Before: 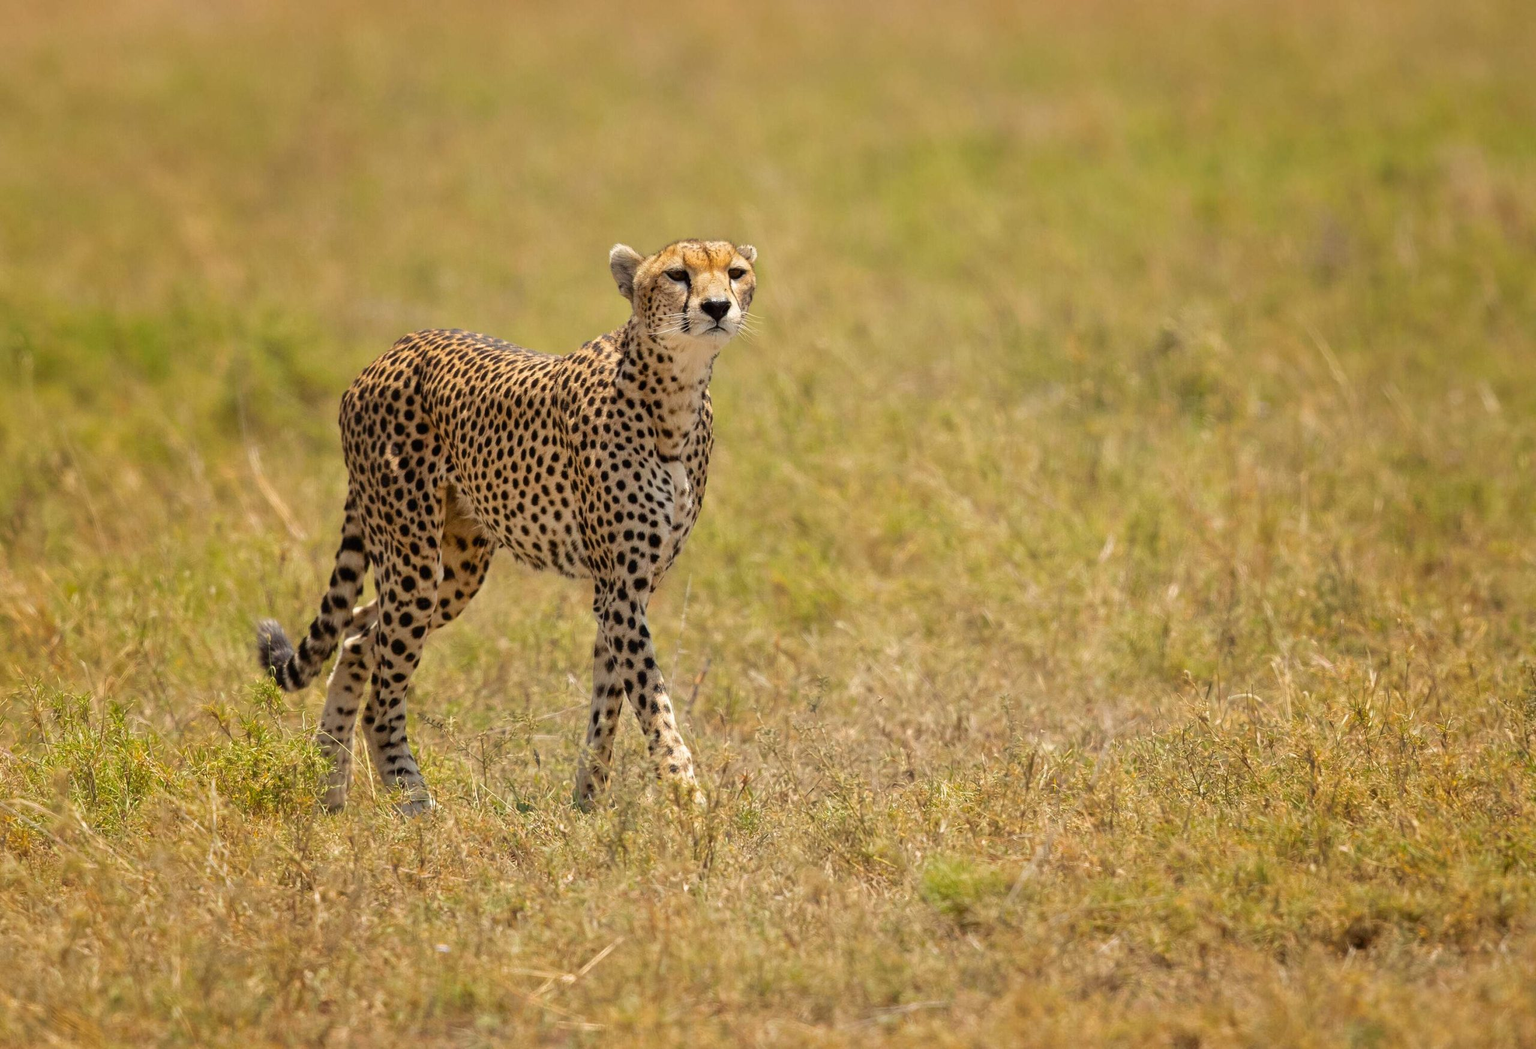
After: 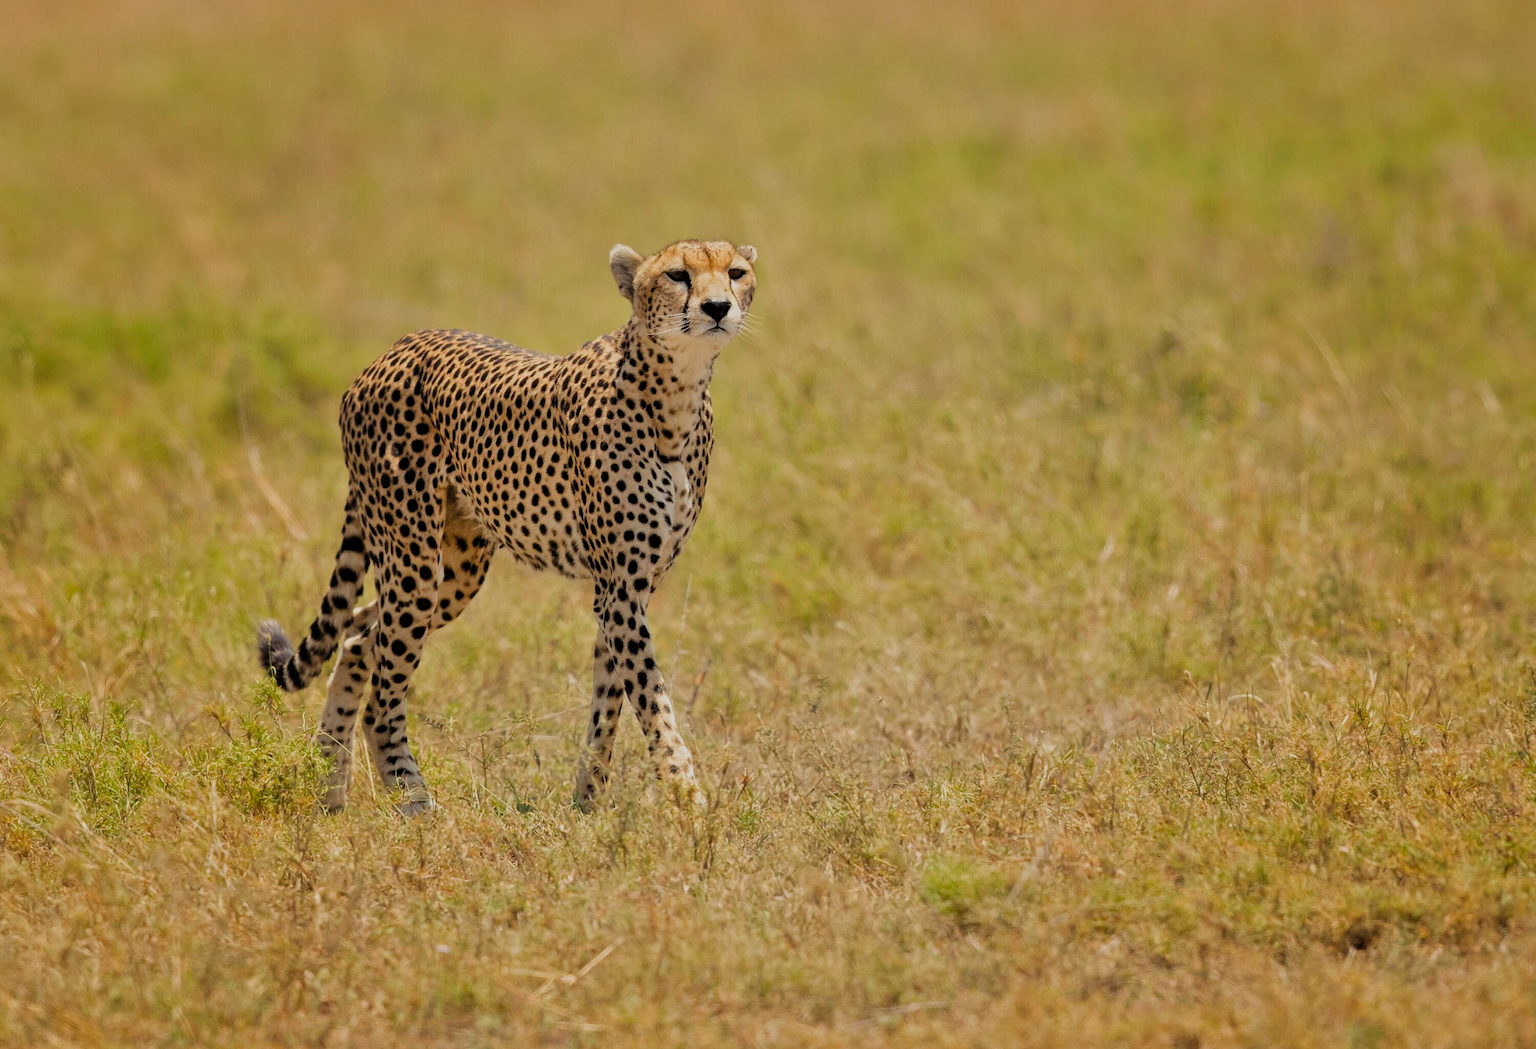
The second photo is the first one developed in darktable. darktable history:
filmic rgb: black relative exposure -7.65 EV, white relative exposure 4.56 EV, hardness 3.61, color science v4 (2020)
shadows and highlights: low approximation 0.01, soften with gaussian
color correction: highlights b* -0.021, saturation 1.13
